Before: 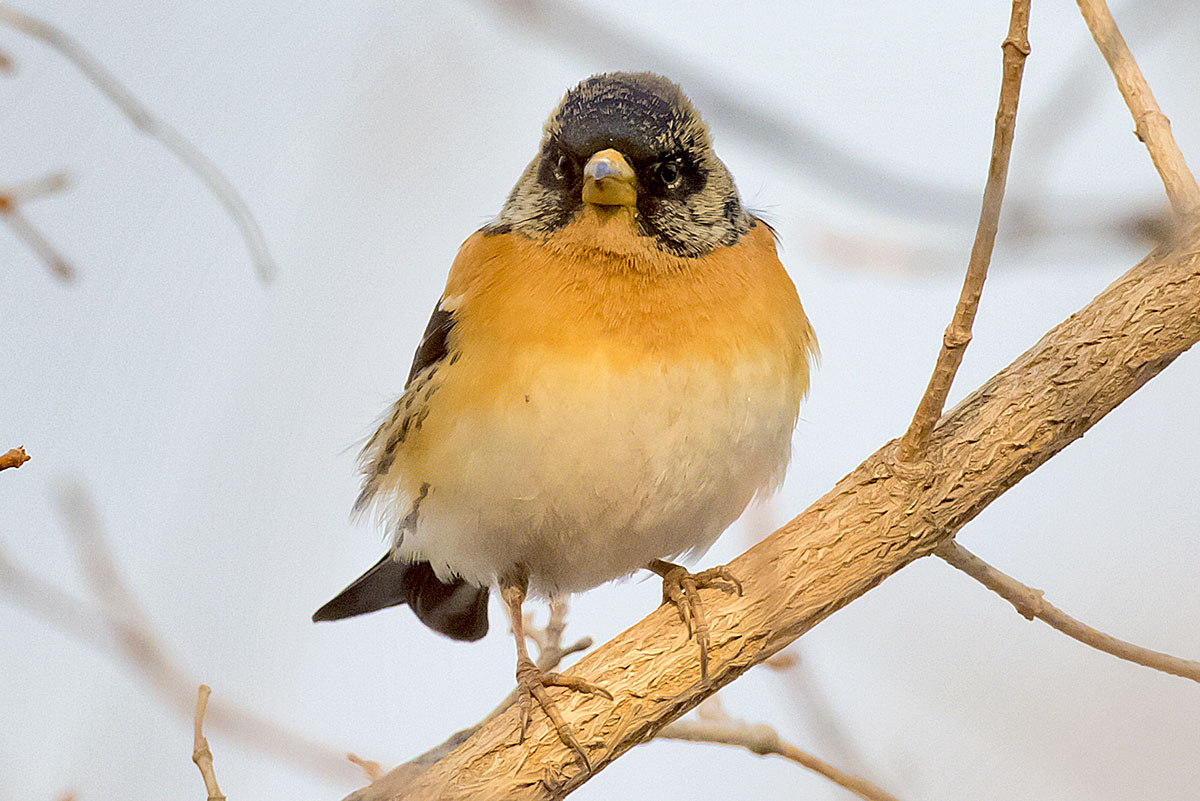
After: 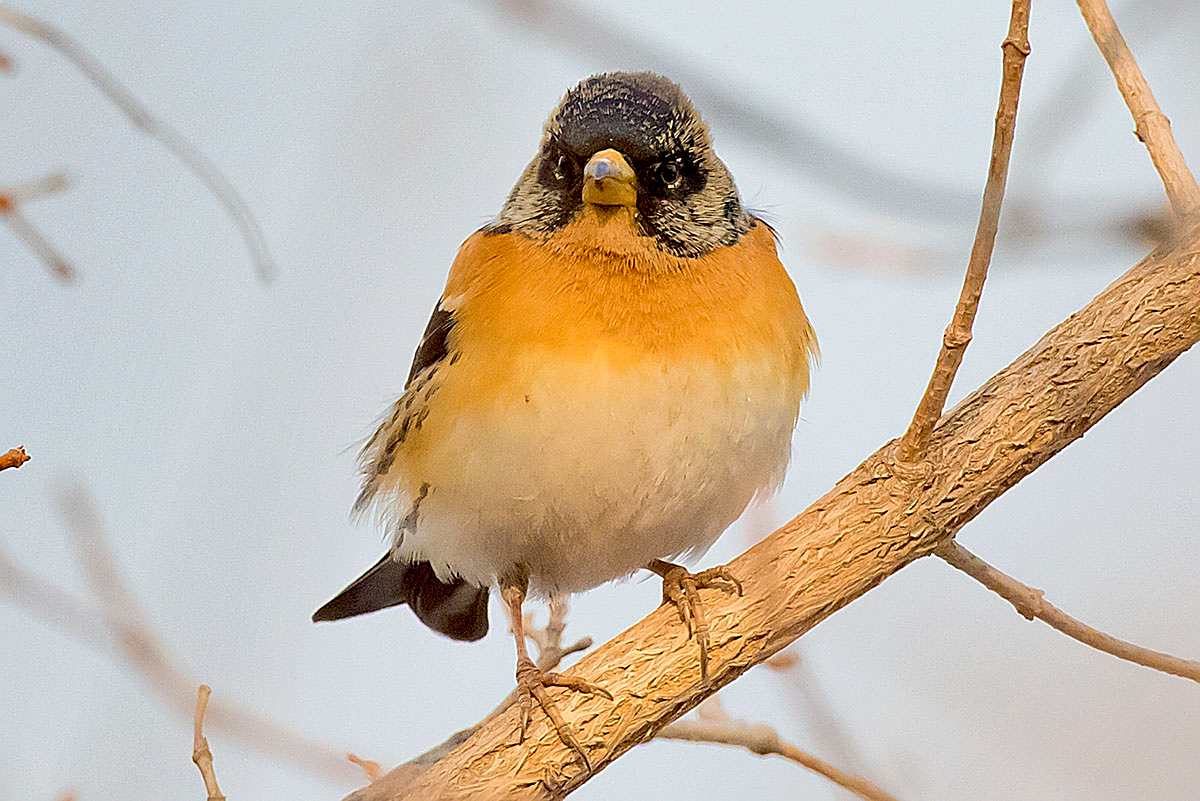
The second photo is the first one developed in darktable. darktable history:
exposure: exposure -0.153 EV, compensate highlight preservation false
sharpen: on, module defaults
